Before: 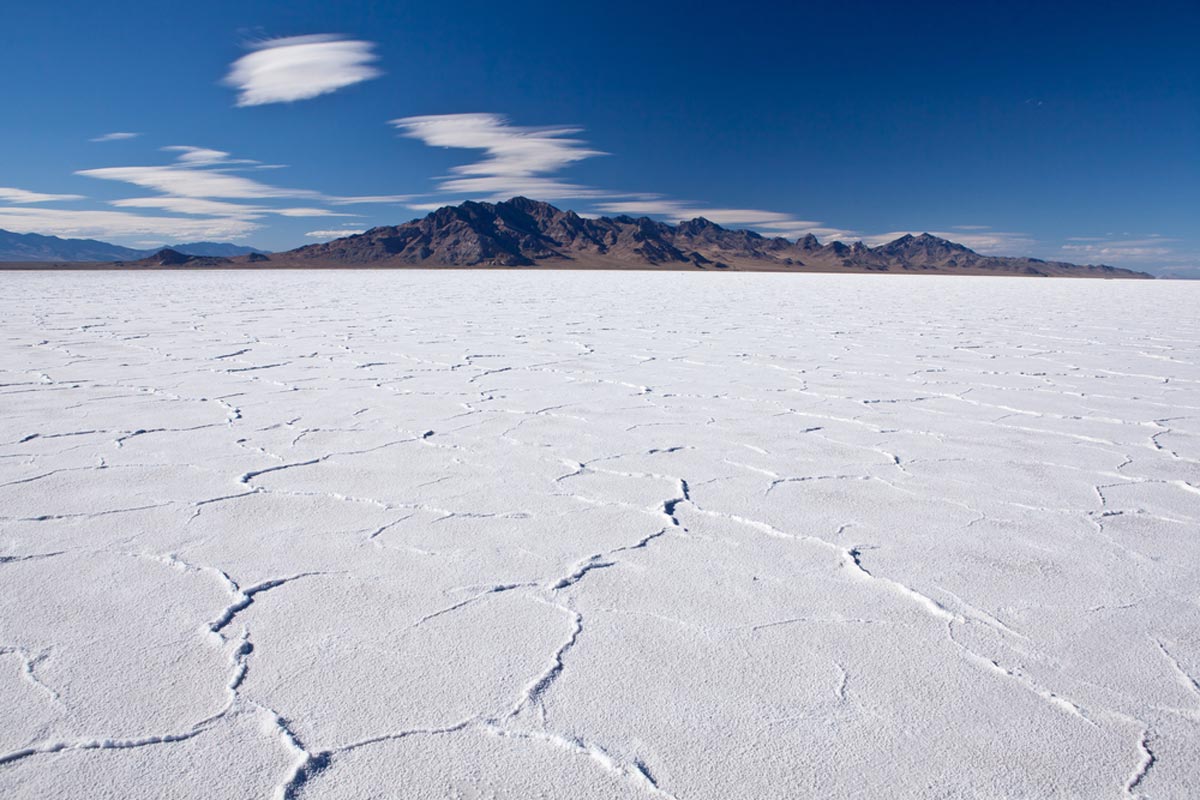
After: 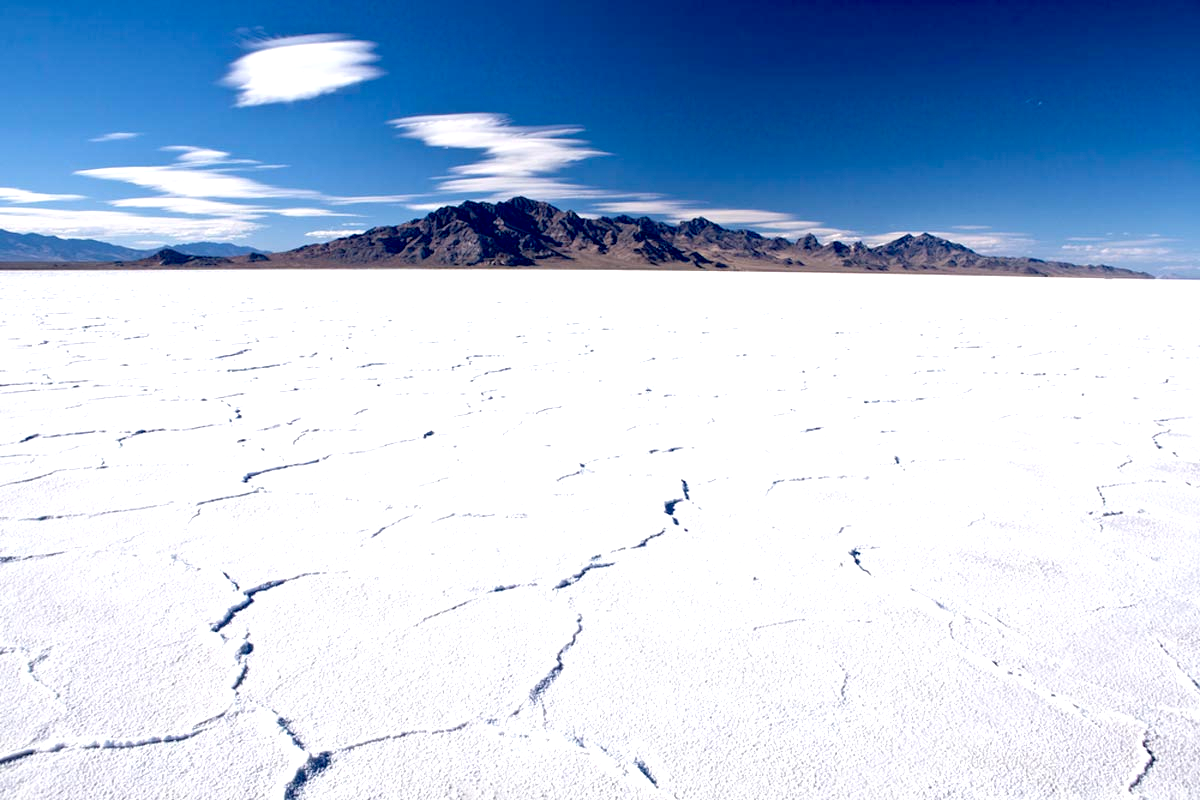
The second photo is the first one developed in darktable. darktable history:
exposure: black level correction 0.017, exposure -0.01 EV, compensate highlight preservation false
local contrast: highlights 106%, shadows 99%, detail 119%, midtone range 0.2
tone equalizer: -8 EV -0.74 EV, -7 EV -0.692 EV, -6 EV -0.576 EV, -5 EV -0.406 EV, -3 EV 0.399 EV, -2 EV 0.6 EV, -1 EV 0.701 EV, +0 EV 0.769 EV
